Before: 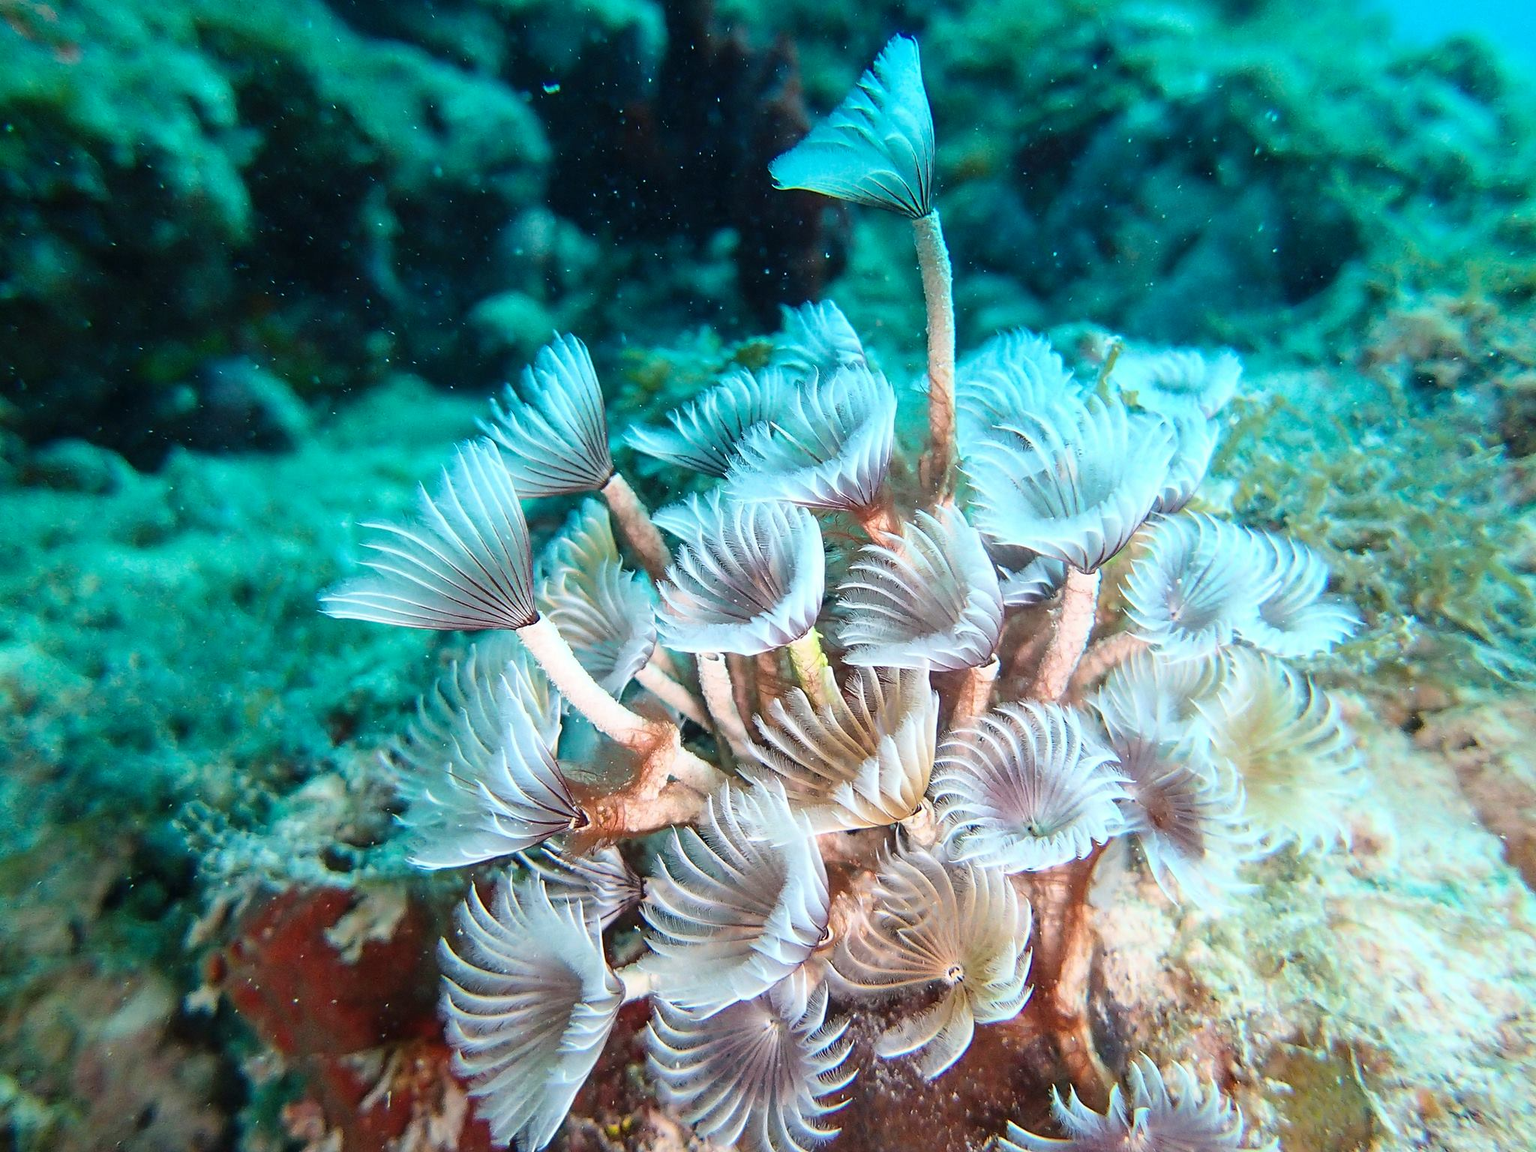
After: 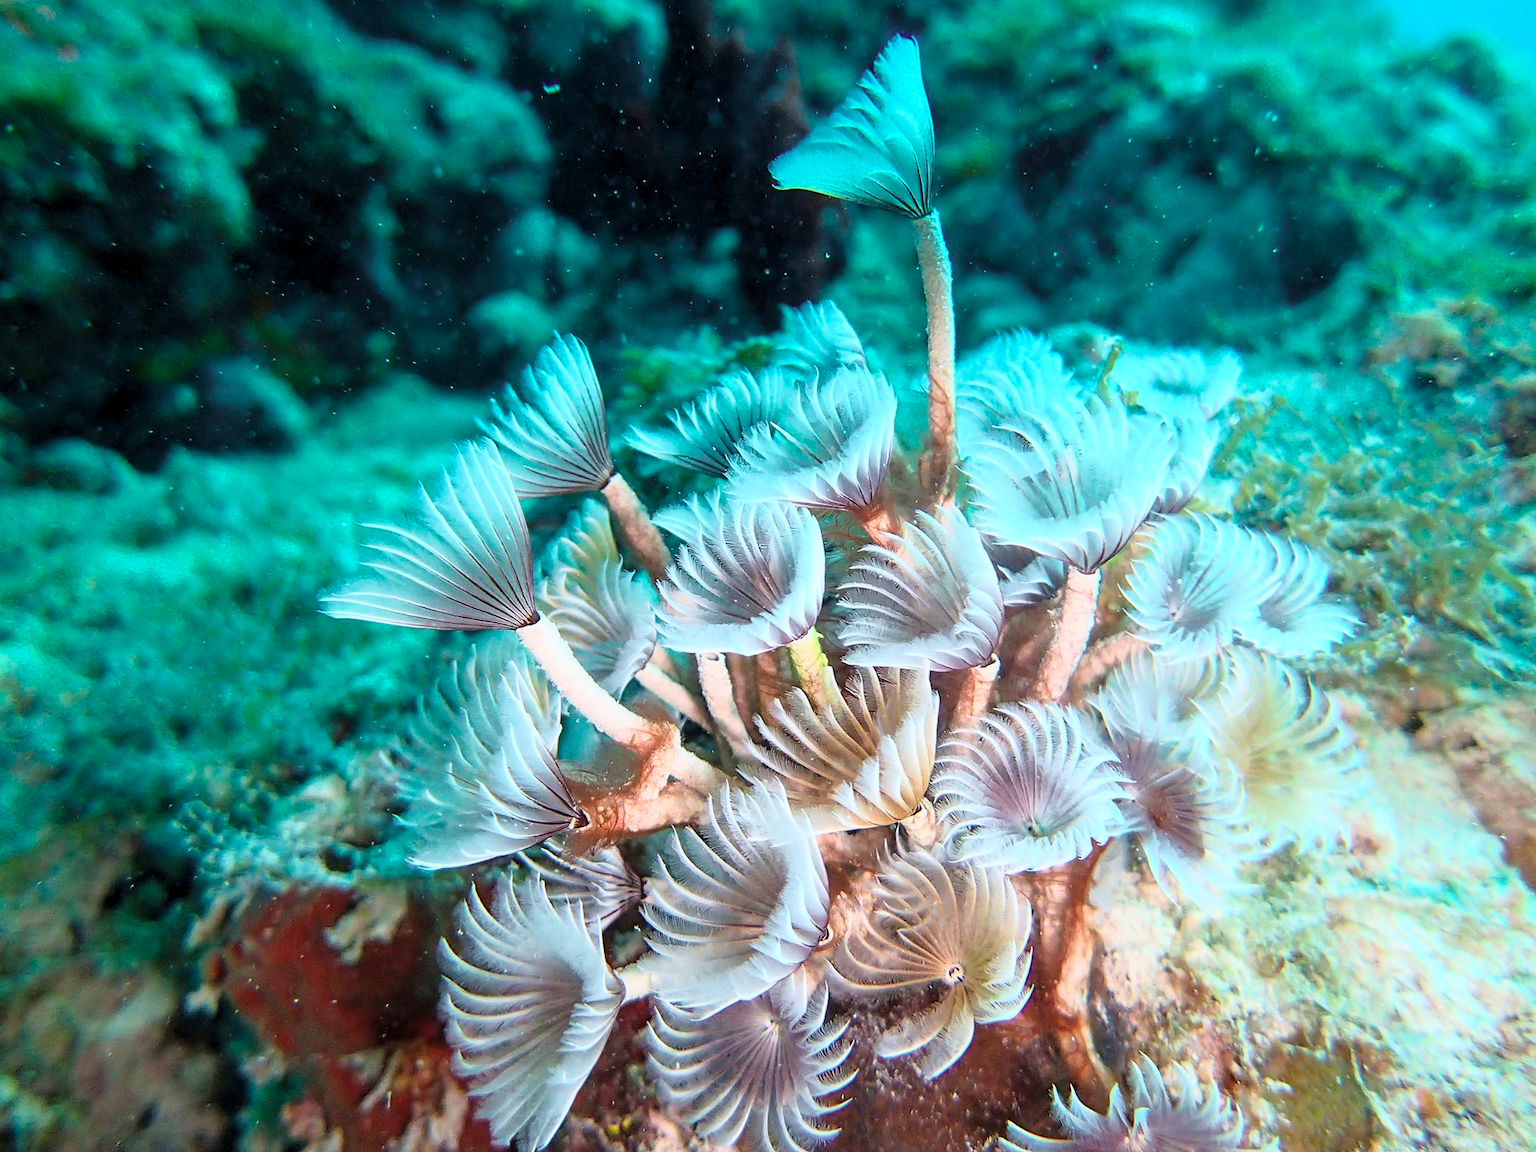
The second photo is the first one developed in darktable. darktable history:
tone curve: curves: ch0 [(0.013, 0) (0.061, 0.059) (0.239, 0.256) (0.502, 0.501) (0.683, 0.676) (0.761, 0.773) (0.858, 0.858) (0.987, 0.945)]; ch1 [(0, 0) (0.172, 0.123) (0.304, 0.267) (0.414, 0.395) (0.472, 0.473) (0.502, 0.502) (0.521, 0.528) (0.583, 0.595) (0.654, 0.673) (0.728, 0.761) (1, 1)]; ch2 [(0, 0) (0.411, 0.424) (0.485, 0.476) (0.502, 0.501) (0.553, 0.557) (0.57, 0.576) (1, 1)], color space Lab, independent channels, preserve colors none
levels: levels [0.031, 0.5, 0.969]
